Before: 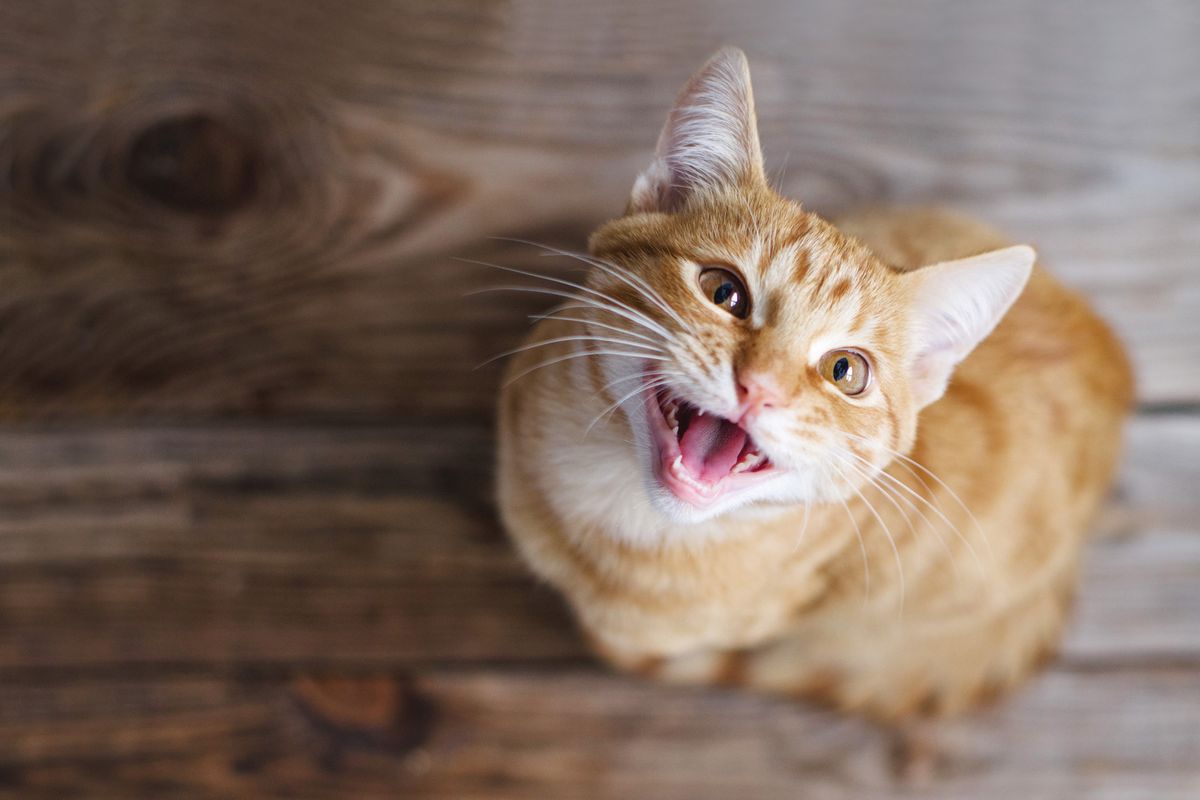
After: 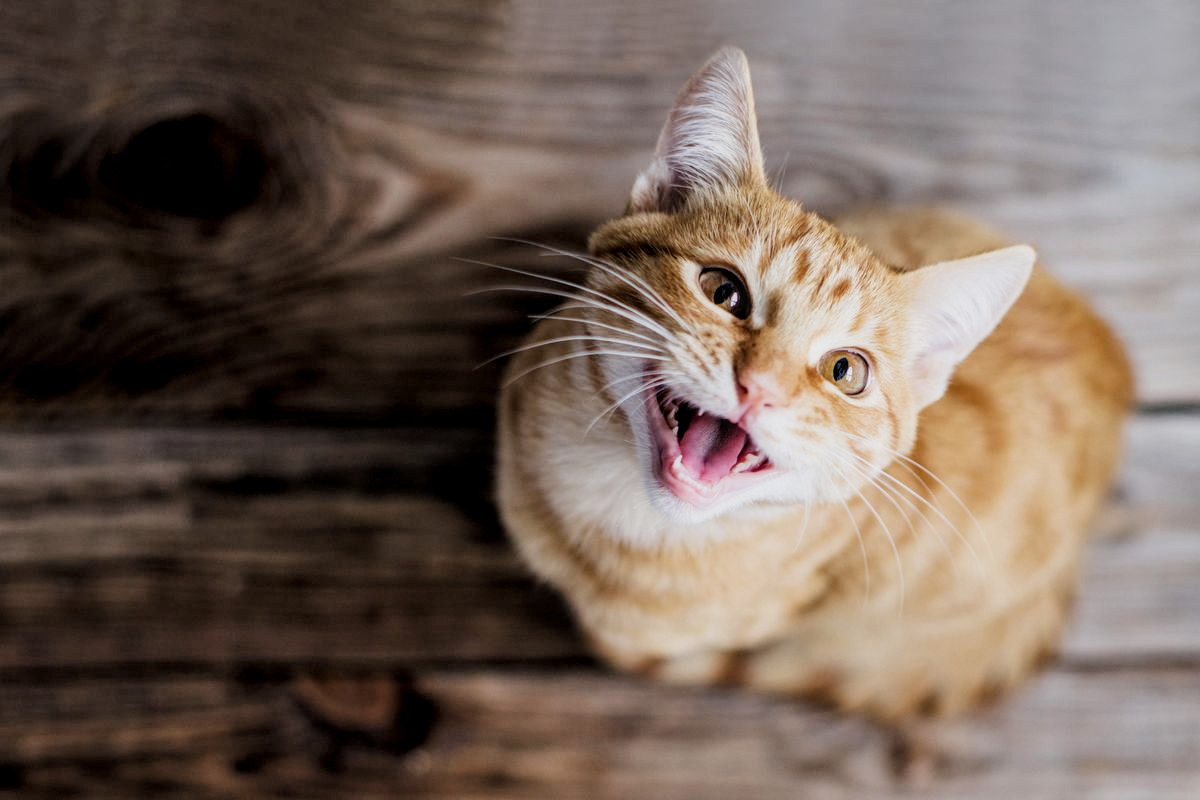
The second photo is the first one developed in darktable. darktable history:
filmic rgb: black relative exposure -5 EV, hardness 2.88, contrast 1.3, highlights saturation mix -30%
local contrast: on, module defaults
